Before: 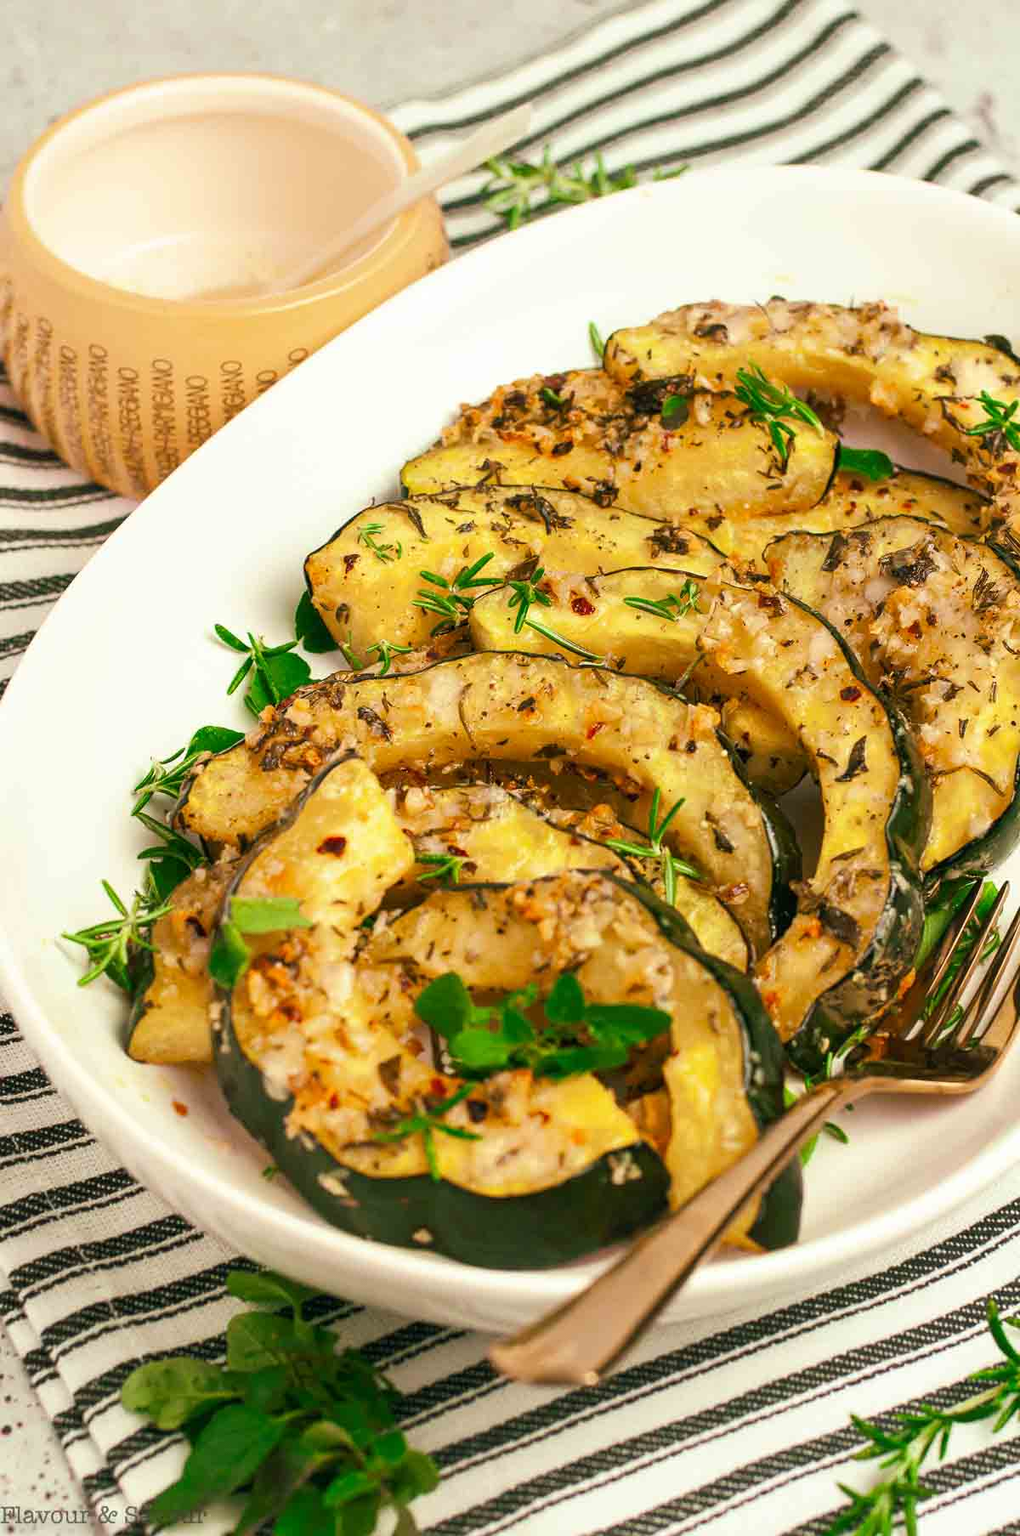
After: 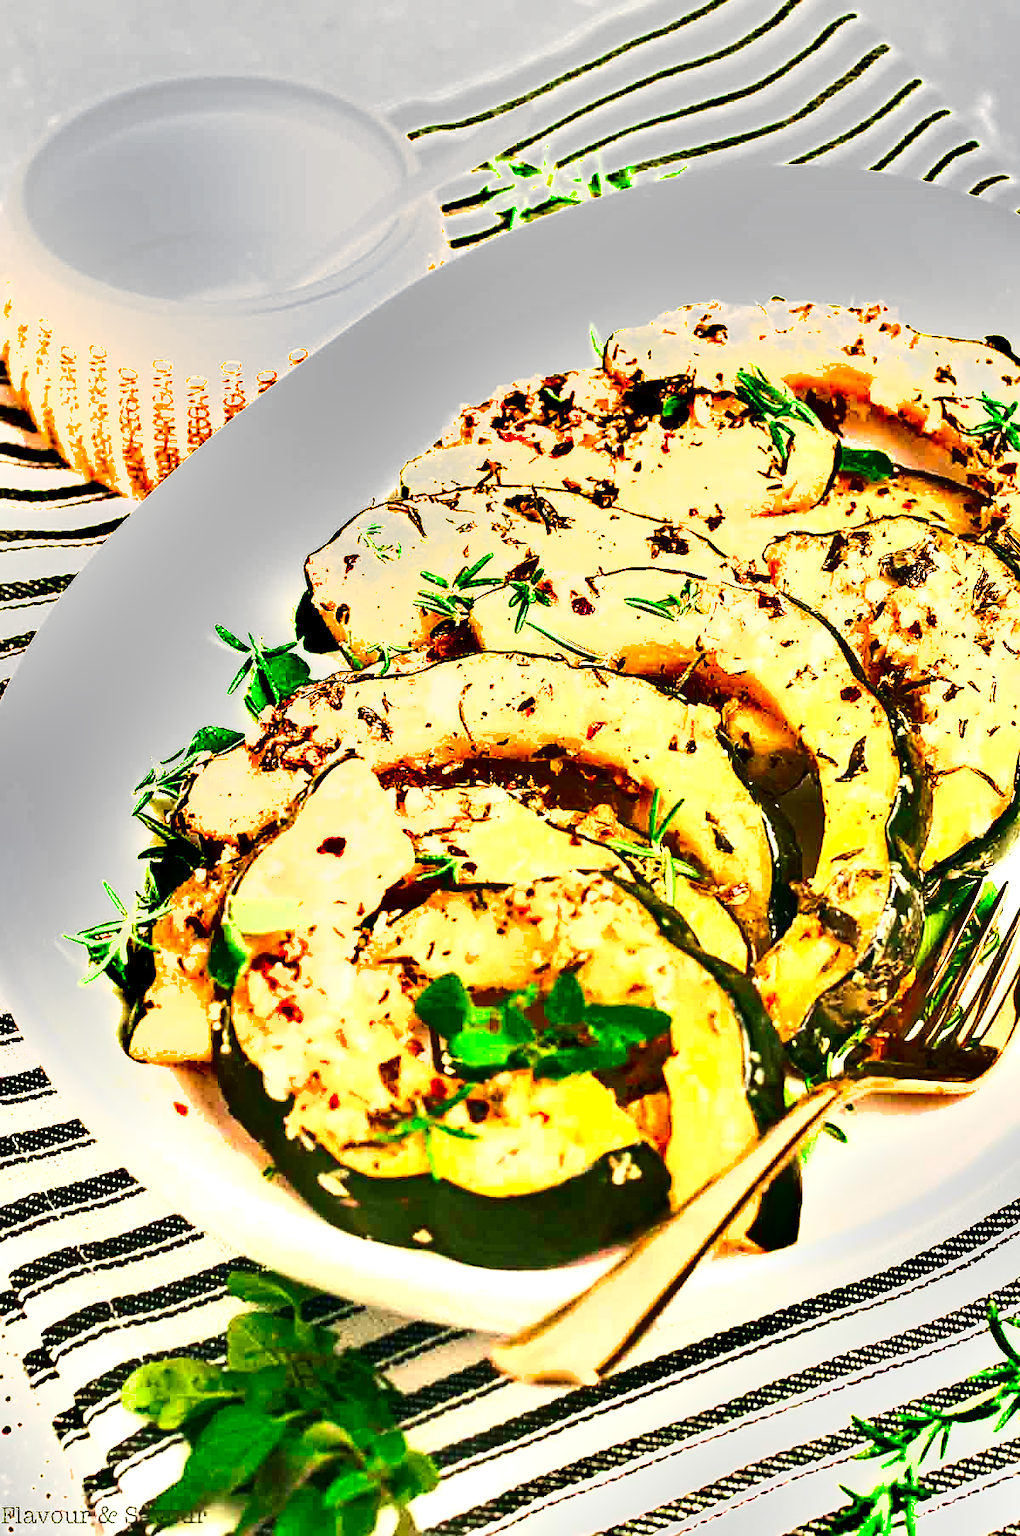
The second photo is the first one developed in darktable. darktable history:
tone equalizer: -8 EV -0.386 EV, -7 EV -0.416 EV, -6 EV -0.306 EV, -5 EV -0.218 EV, -3 EV 0.225 EV, -2 EV 0.33 EV, -1 EV 0.372 EV, +0 EV 0.425 EV
contrast brightness saturation: contrast 0.211, brightness -0.113, saturation 0.215
sharpen: on, module defaults
shadows and highlights: soften with gaussian
exposure: black level correction -0.002, exposure 1.35 EV, compensate exposure bias true, compensate highlight preservation false
